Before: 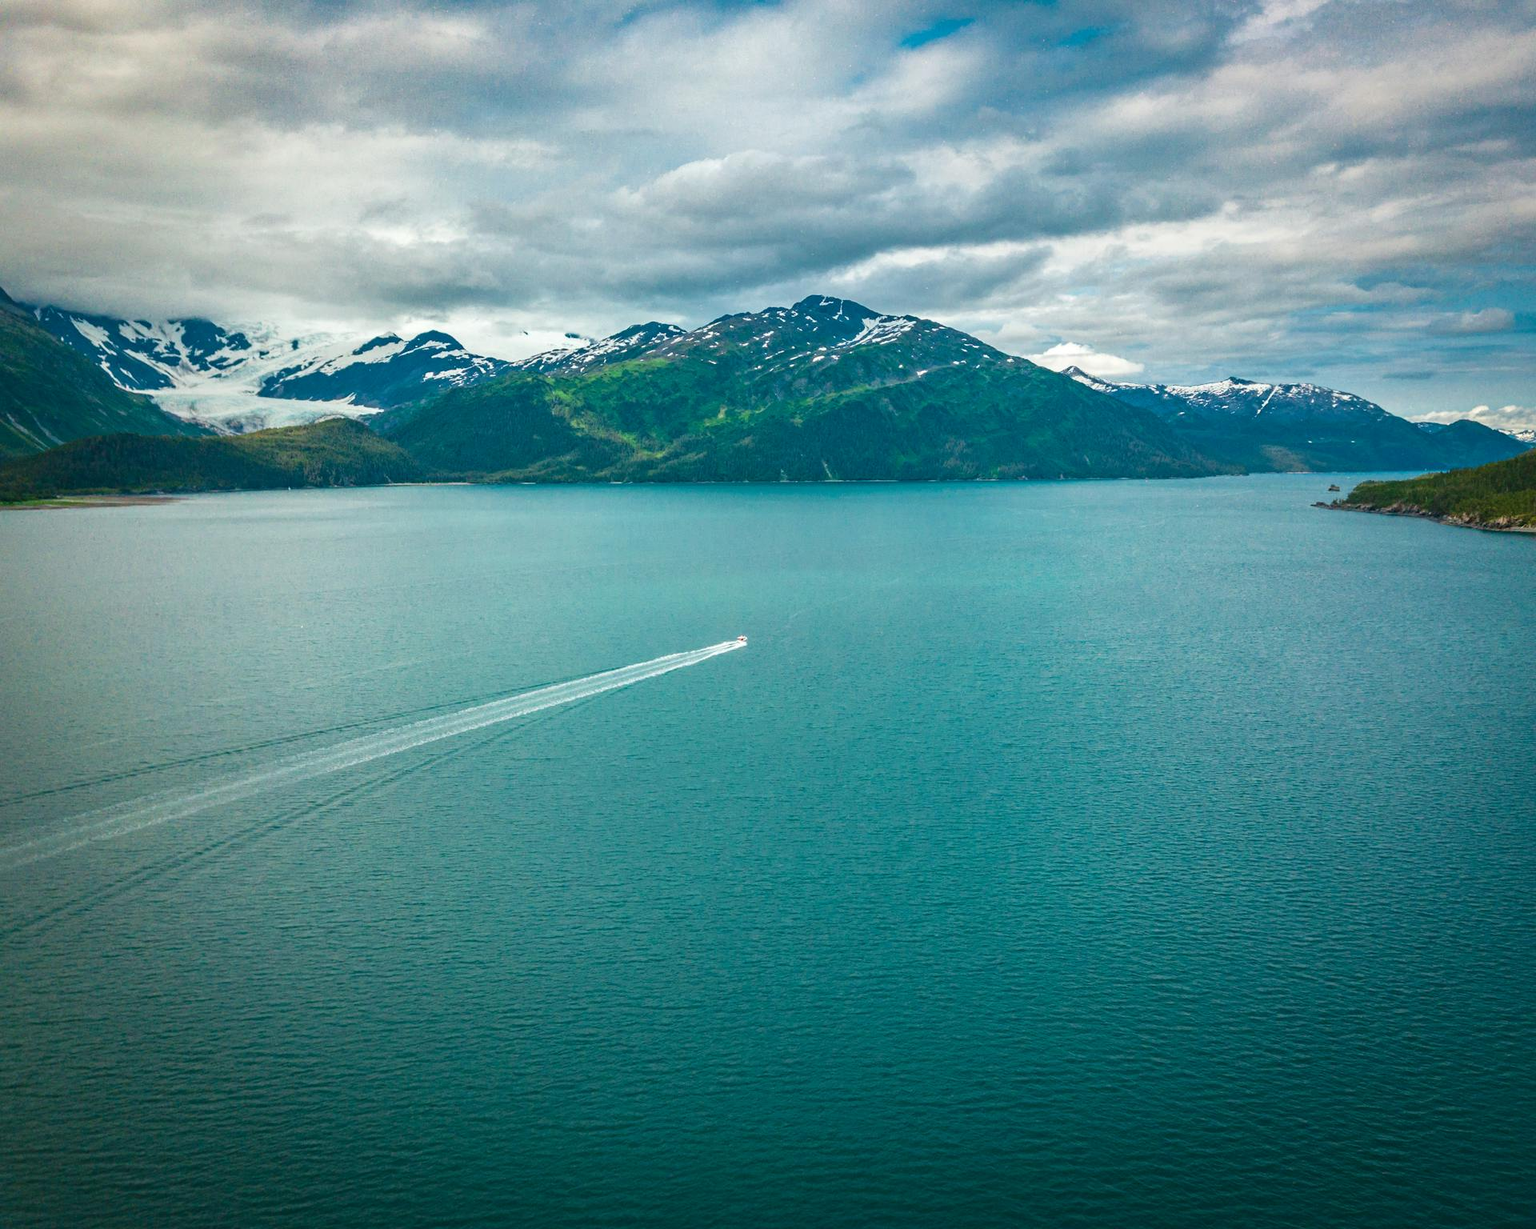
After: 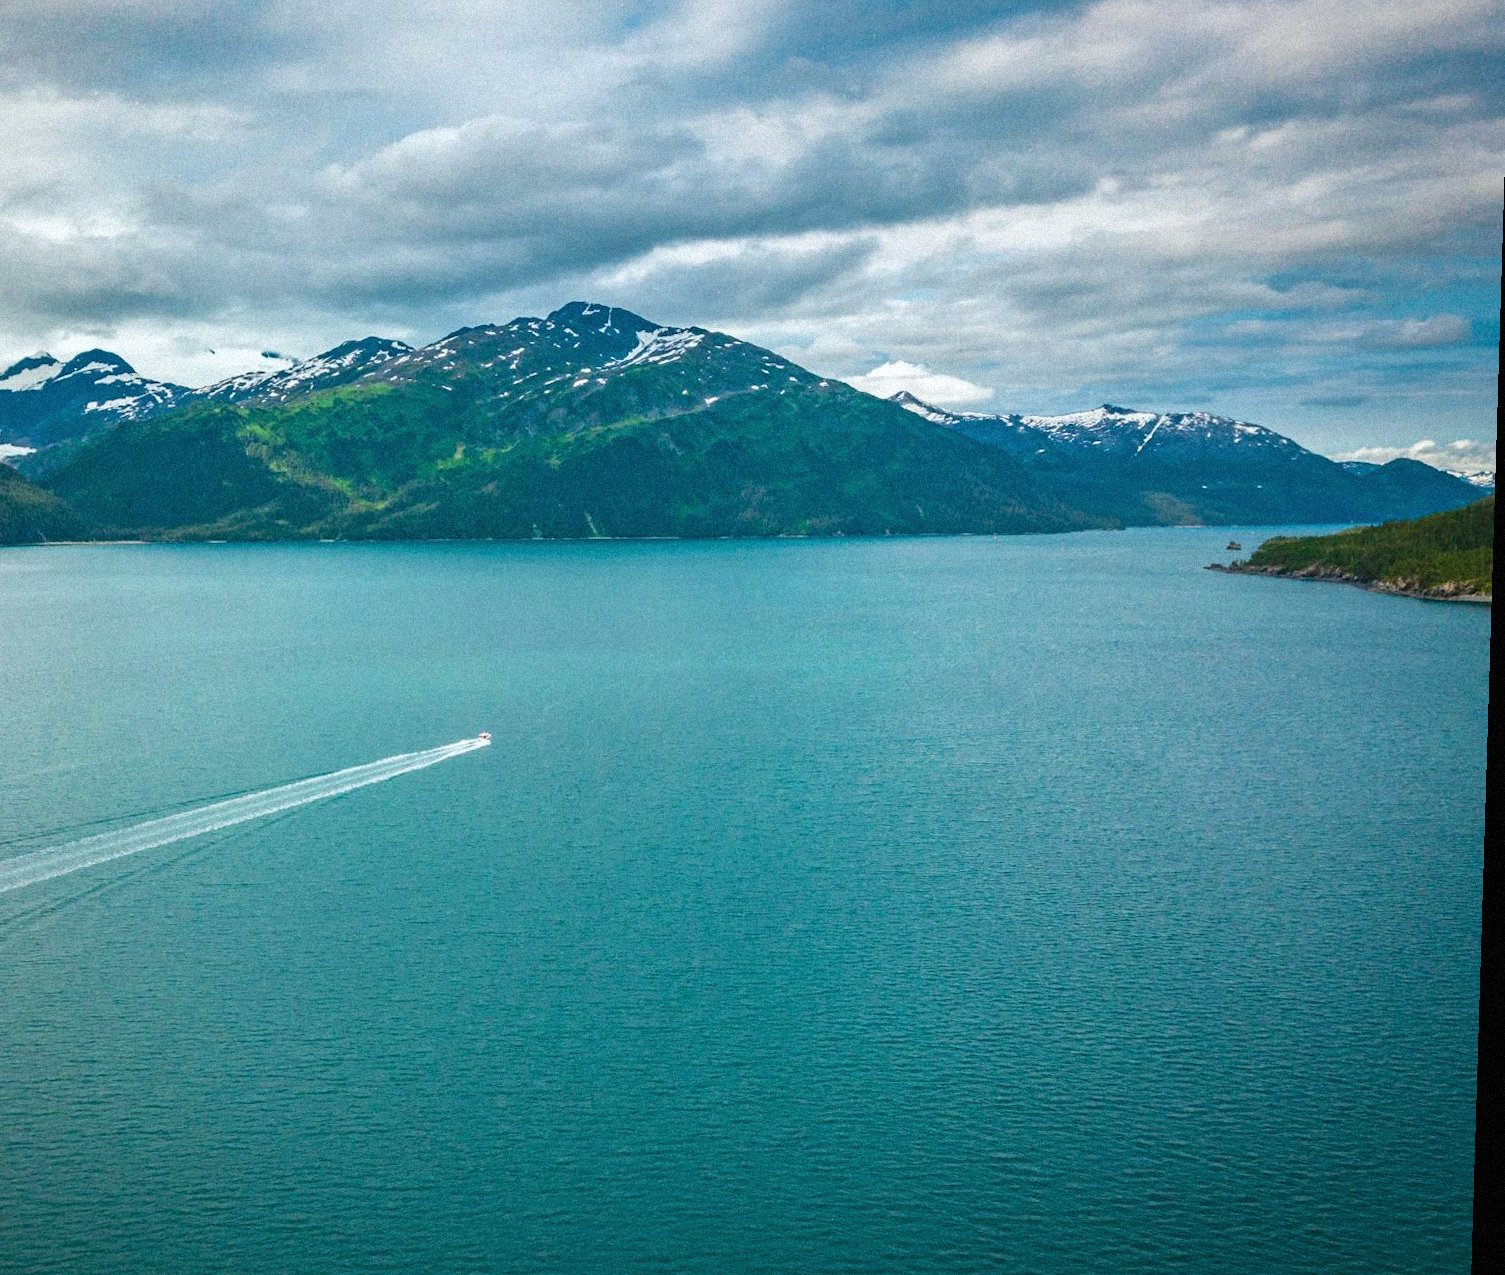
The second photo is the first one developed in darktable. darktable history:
white balance: red 0.98, blue 1.034
grain: mid-tones bias 0%
crop: left 23.095%, top 5.827%, bottom 11.854%
rotate and perspective: lens shift (vertical) 0.048, lens shift (horizontal) -0.024, automatic cropping off
